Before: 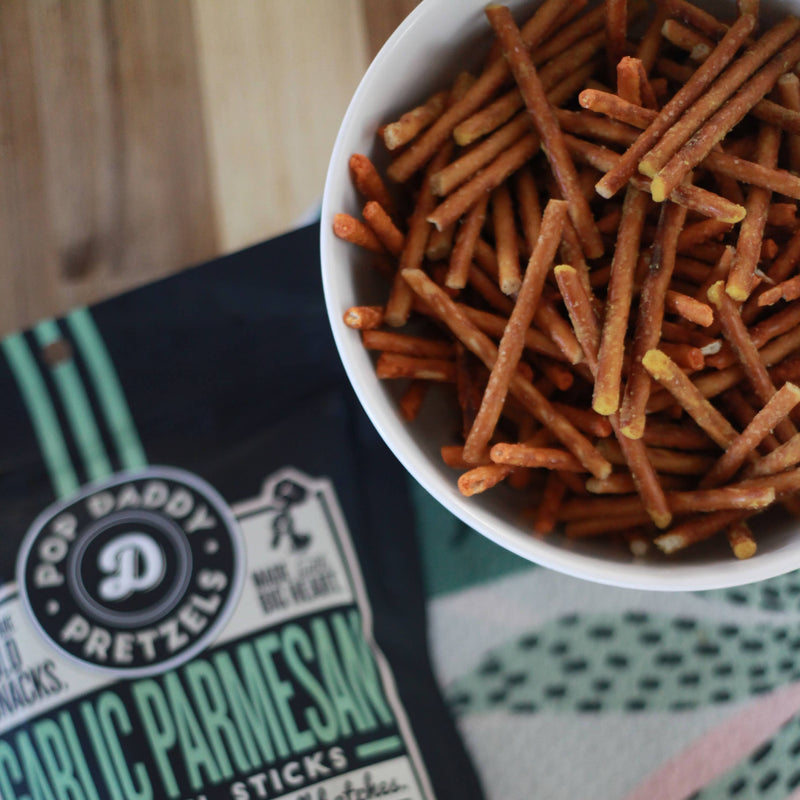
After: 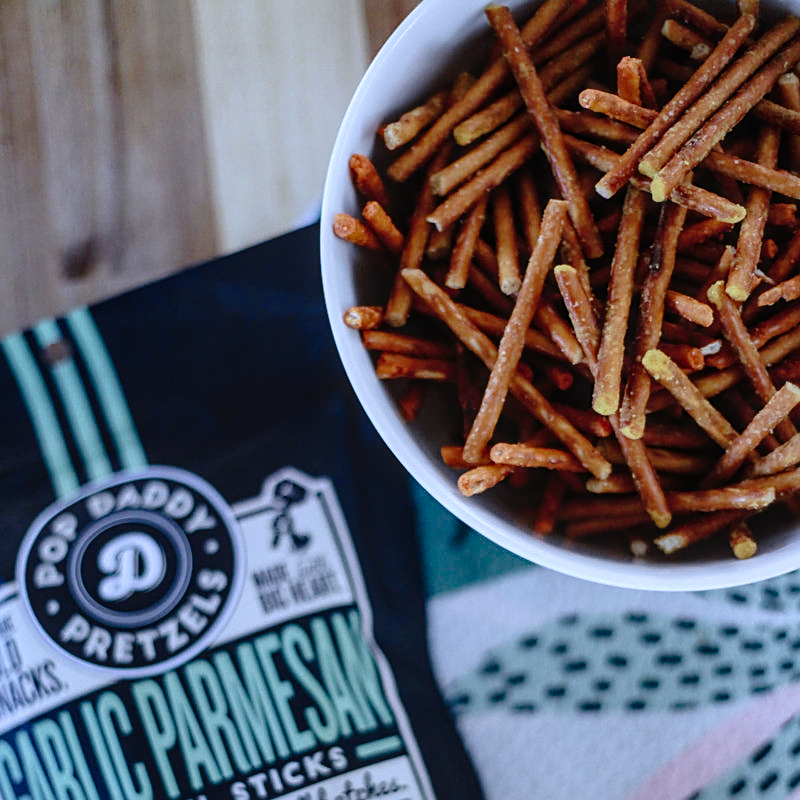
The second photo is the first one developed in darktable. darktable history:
sharpen: on, module defaults
local contrast: on, module defaults
tone curve: curves: ch0 [(0, 0) (0.003, 0.025) (0.011, 0.027) (0.025, 0.032) (0.044, 0.037) (0.069, 0.044) (0.1, 0.054) (0.136, 0.084) (0.177, 0.128) (0.224, 0.196) (0.277, 0.281) (0.335, 0.376) (0.399, 0.461) (0.468, 0.534) (0.543, 0.613) (0.623, 0.692) (0.709, 0.77) (0.801, 0.849) (0.898, 0.934) (1, 1)], preserve colors none
white balance: red 0.871, blue 1.249
